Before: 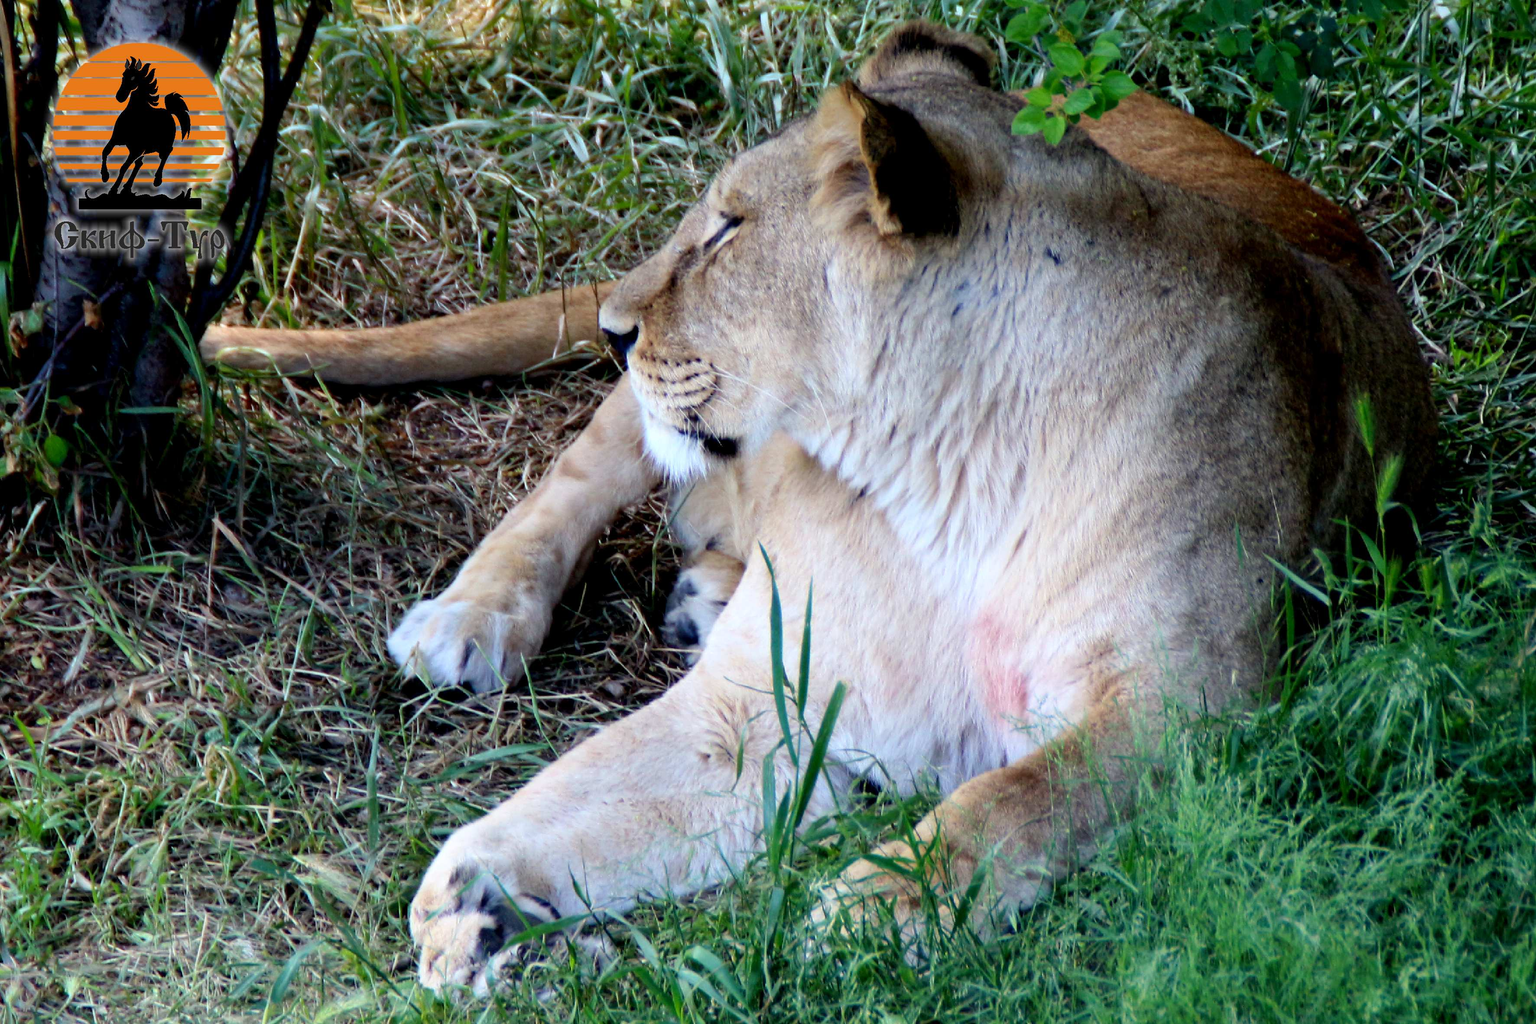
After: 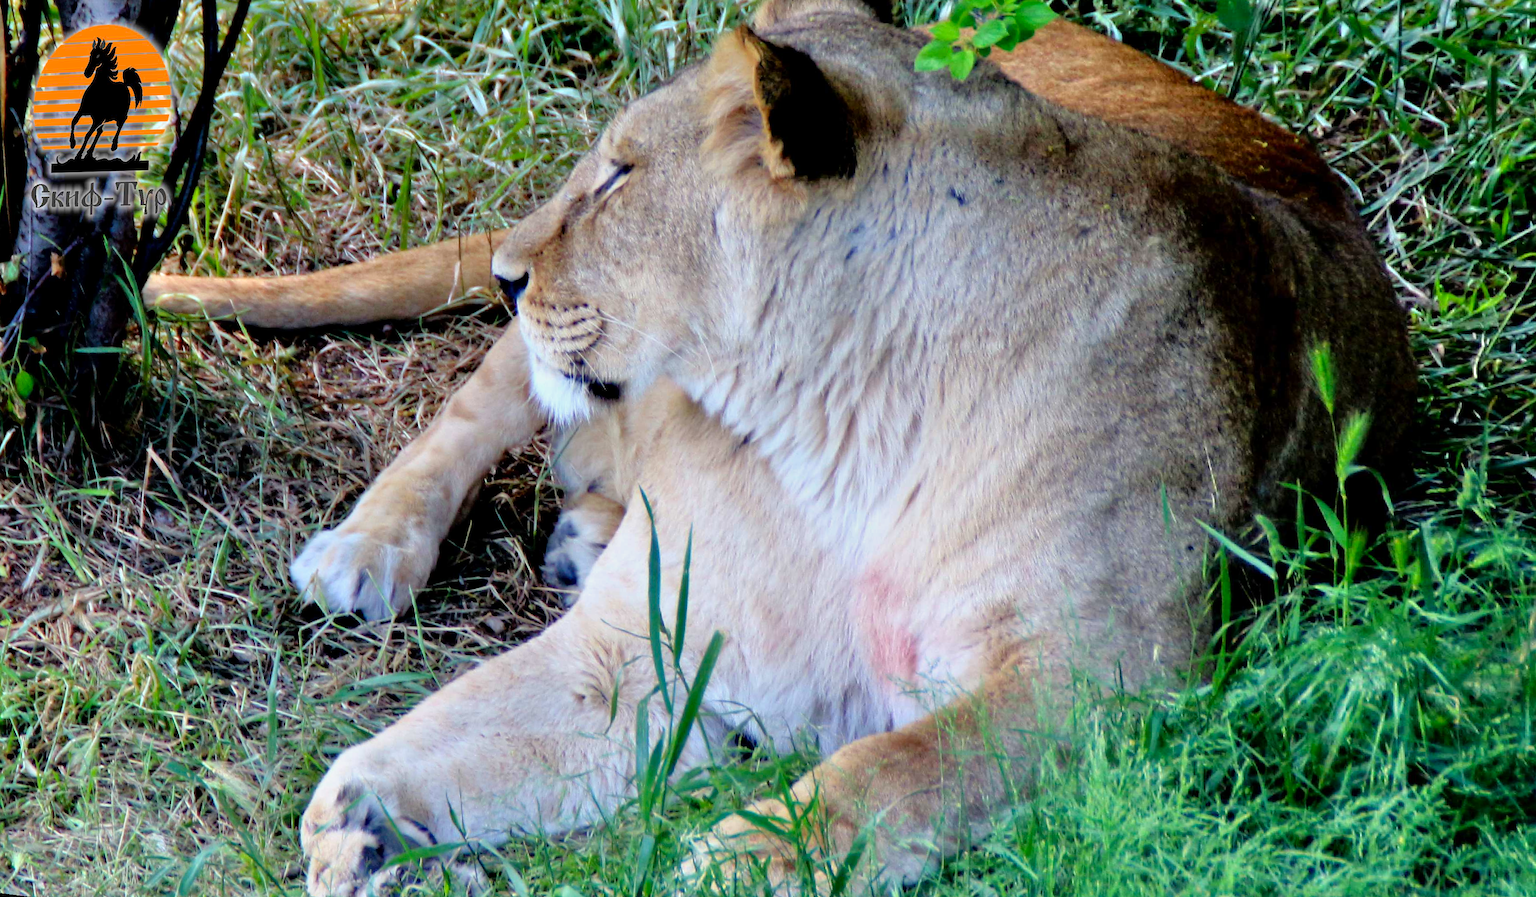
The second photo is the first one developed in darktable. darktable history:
levels: levels [0, 0.48, 0.961]
tone equalizer: -7 EV 0.15 EV, -6 EV 0.6 EV, -5 EV 1.15 EV, -4 EV 1.33 EV, -3 EV 1.15 EV, -2 EV 0.6 EV, -1 EV 0.15 EV, mask exposure compensation -0.5 EV
shadows and highlights: radius 121.13, shadows 21.4, white point adjustment -9.72, highlights -14.39, soften with gaussian
rotate and perspective: rotation 1.69°, lens shift (vertical) -0.023, lens shift (horizontal) -0.291, crop left 0.025, crop right 0.988, crop top 0.092, crop bottom 0.842
